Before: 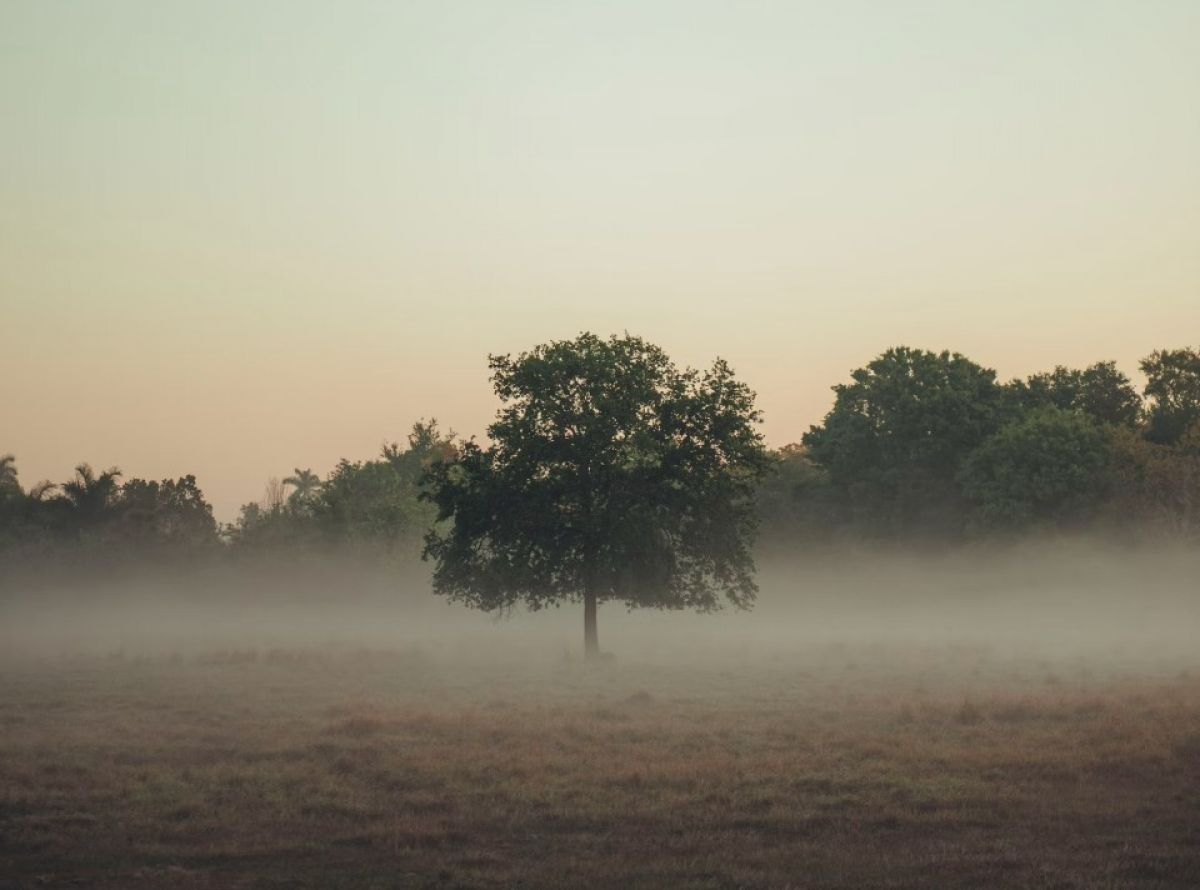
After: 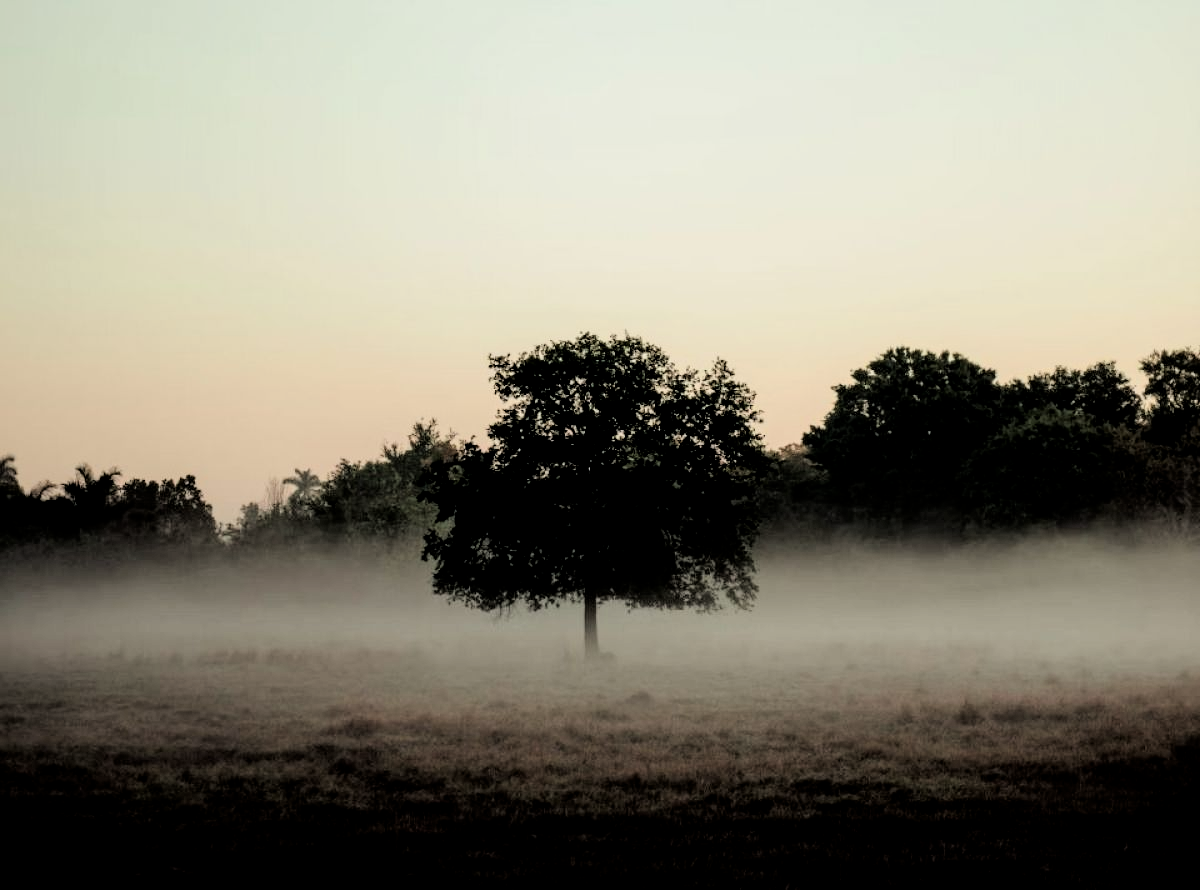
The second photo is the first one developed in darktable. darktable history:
filmic rgb: middle gray luminance 13.7%, black relative exposure -2.07 EV, white relative exposure 3.08 EV, target black luminance 0%, hardness 1.79, latitude 58.73%, contrast 1.738, highlights saturation mix 4.63%, shadows ↔ highlights balance -36.97%, color science v6 (2022)
